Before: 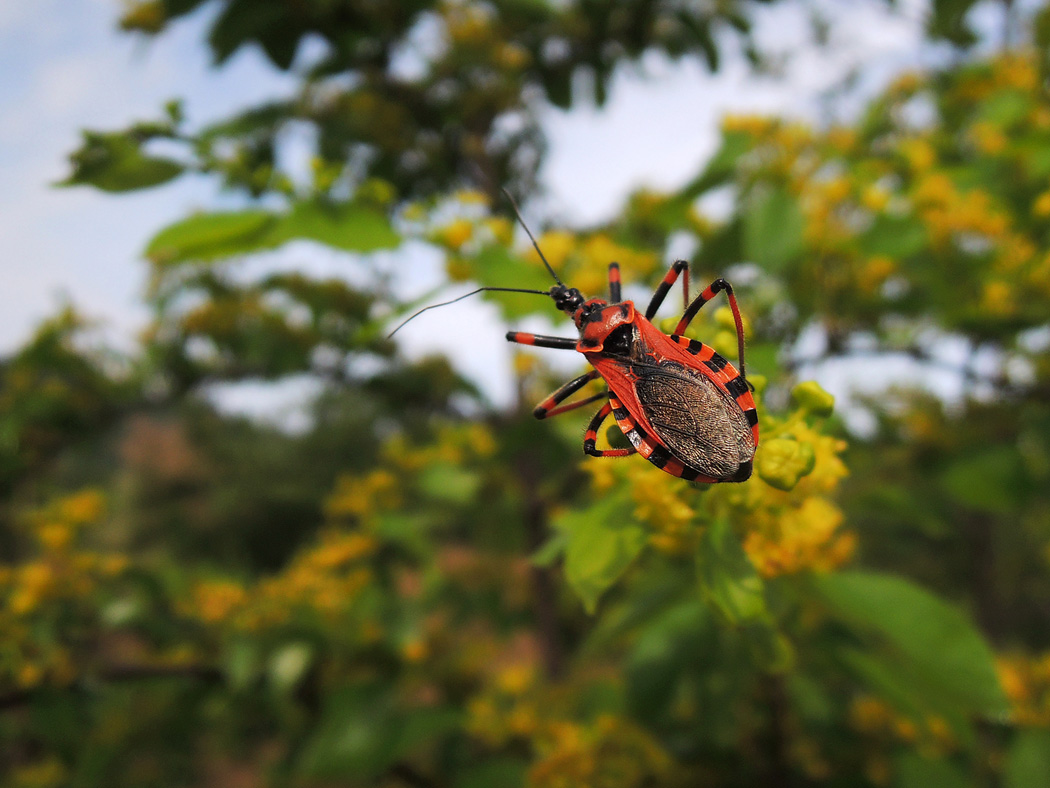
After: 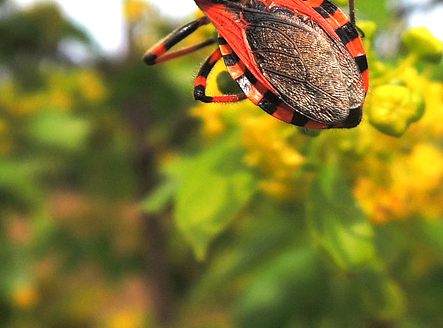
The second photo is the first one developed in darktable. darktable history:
crop: left 37.154%, top 44.964%, right 20.584%, bottom 13.346%
exposure: black level correction 0, exposure 0.938 EV, compensate highlight preservation false
tone equalizer: edges refinement/feathering 500, mask exposure compensation -1.57 EV, preserve details no
